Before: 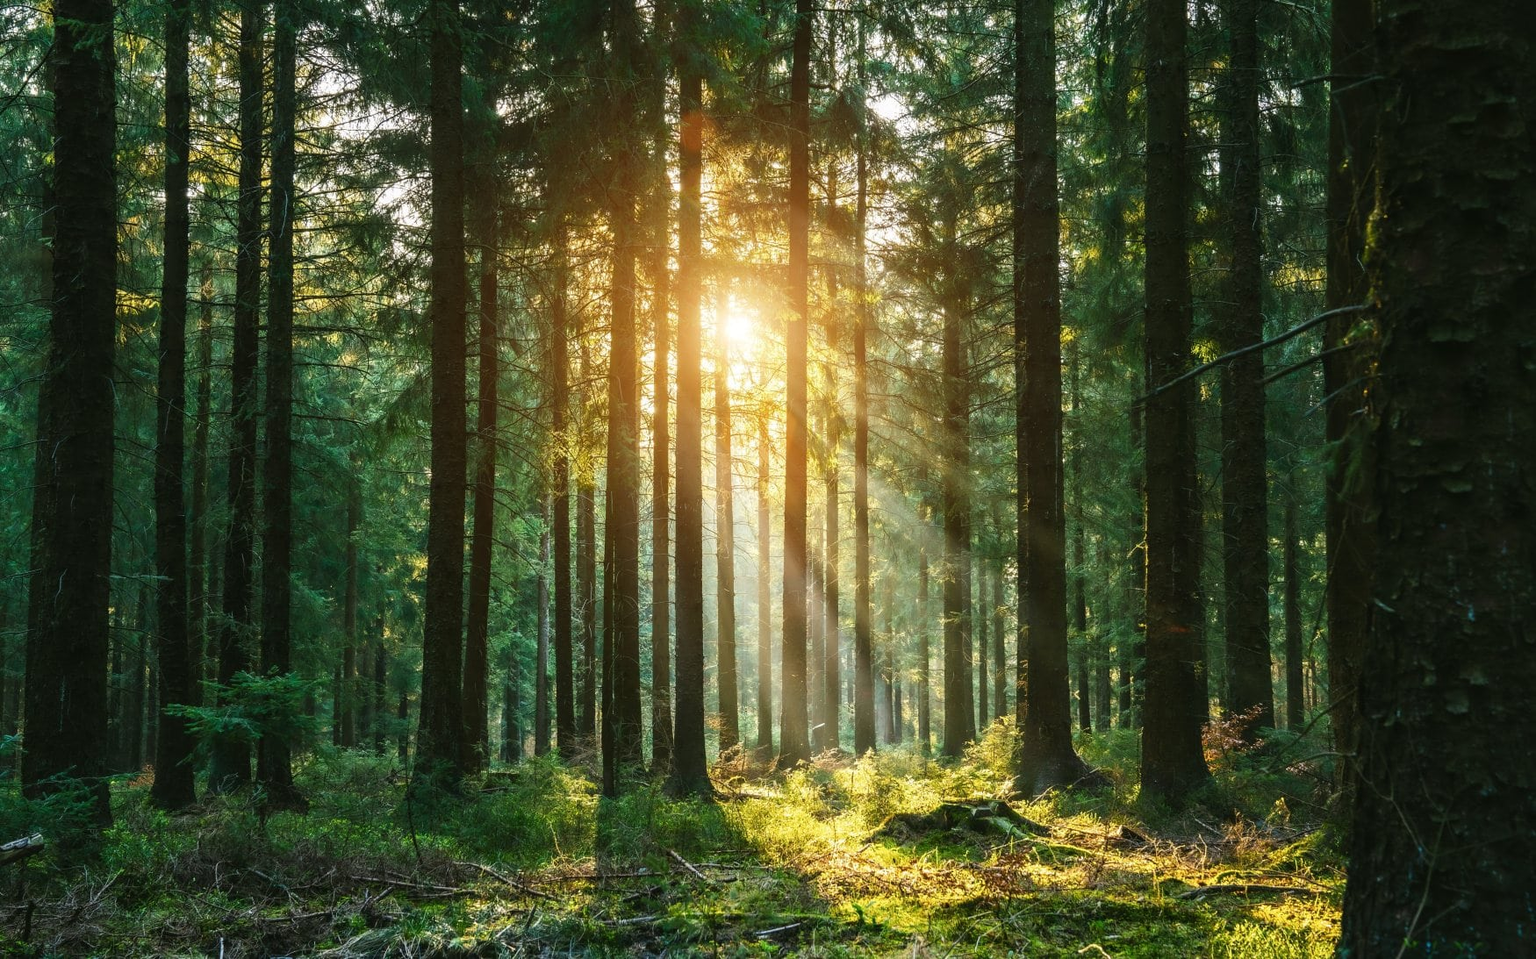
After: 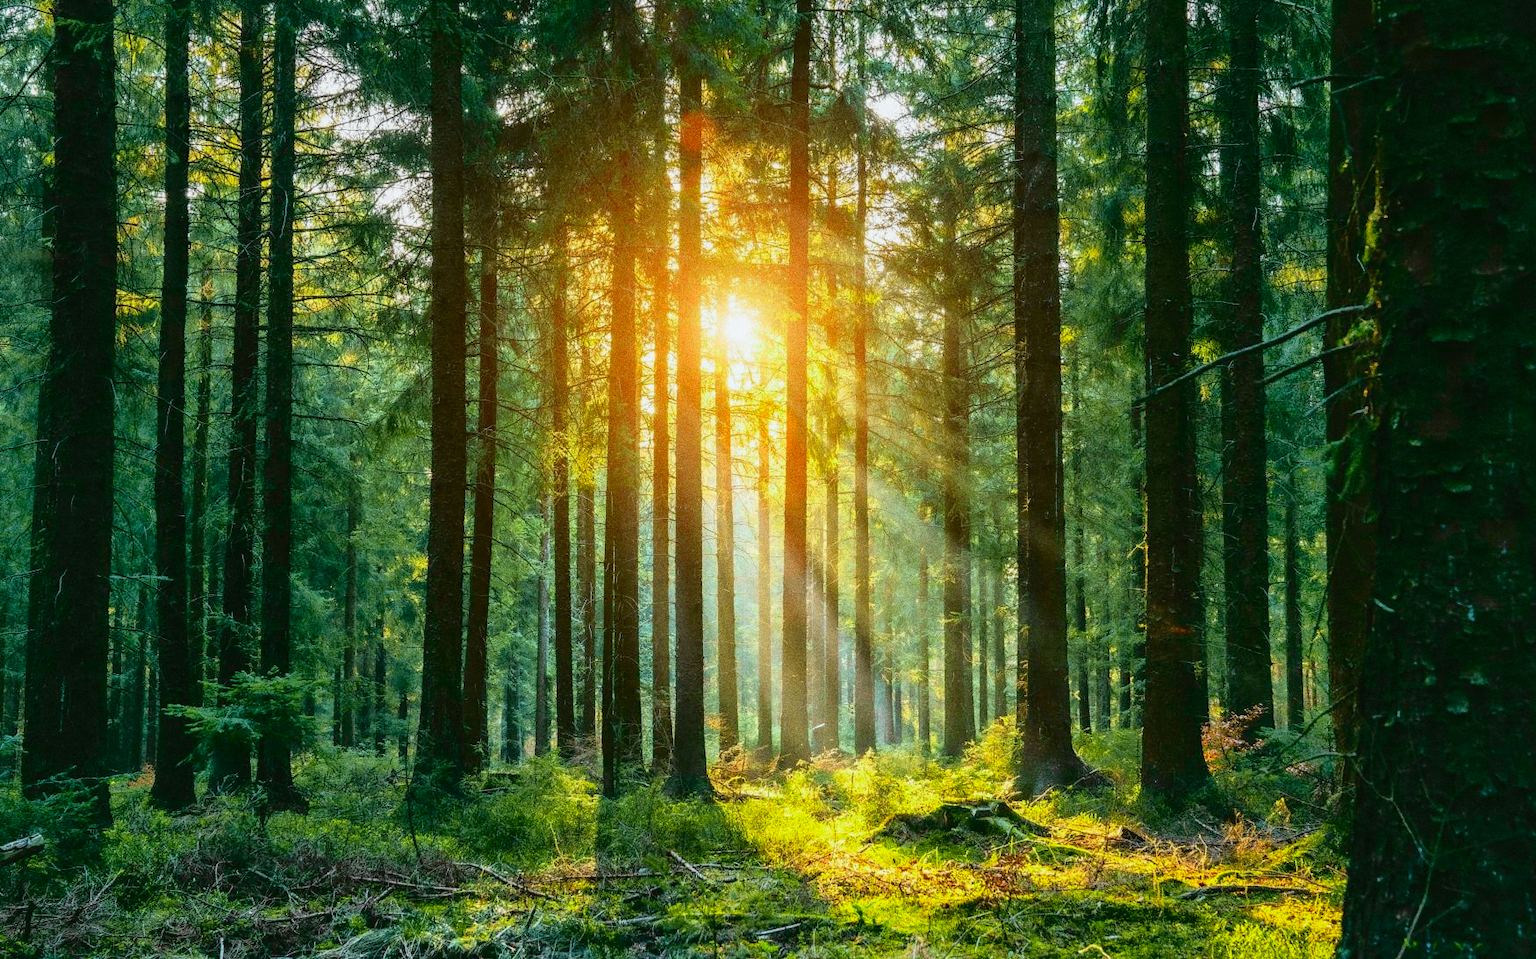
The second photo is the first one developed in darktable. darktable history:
grain: coarseness 0.09 ISO, strength 40%
white balance: red 0.983, blue 1.036
shadows and highlights: on, module defaults
tone curve: curves: ch0 [(0, 0) (0.135, 0.09) (0.326, 0.386) (0.489, 0.573) (0.663, 0.749) (0.854, 0.897) (1, 0.974)]; ch1 [(0, 0) (0.366, 0.367) (0.475, 0.453) (0.494, 0.493) (0.504, 0.497) (0.544, 0.569) (0.562, 0.605) (0.622, 0.694) (1, 1)]; ch2 [(0, 0) (0.333, 0.346) (0.375, 0.375) (0.424, 0.43) (0.476, 0.492) (0.502, 0.503) (0.533, 0.534) (0.572, 0.603) (0.605, 0.656) (0.641, 0.709) (1, 1)], color space Lab, independent channels, preserve colors none
